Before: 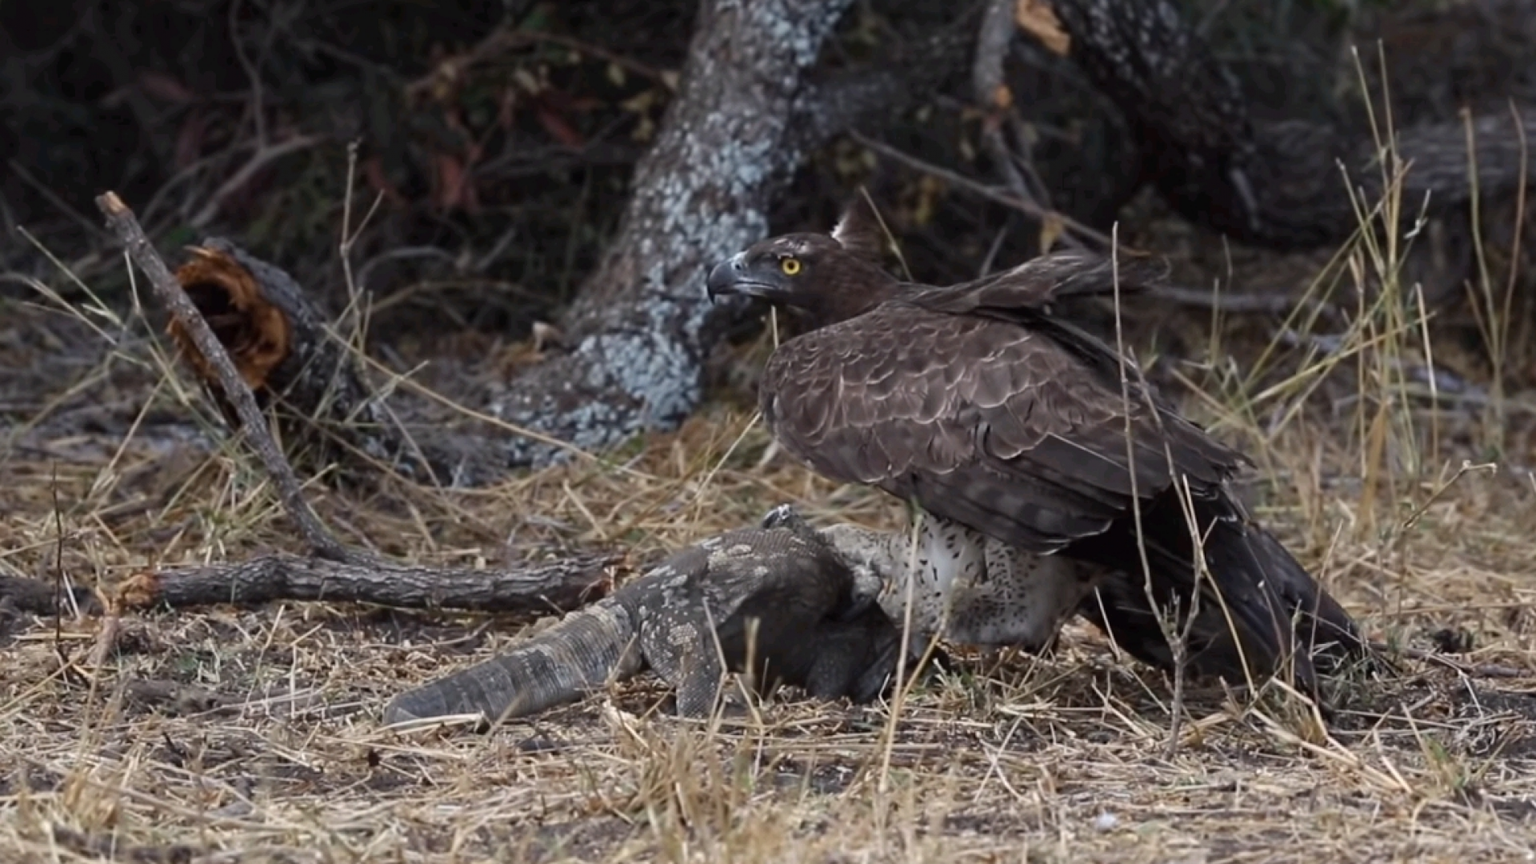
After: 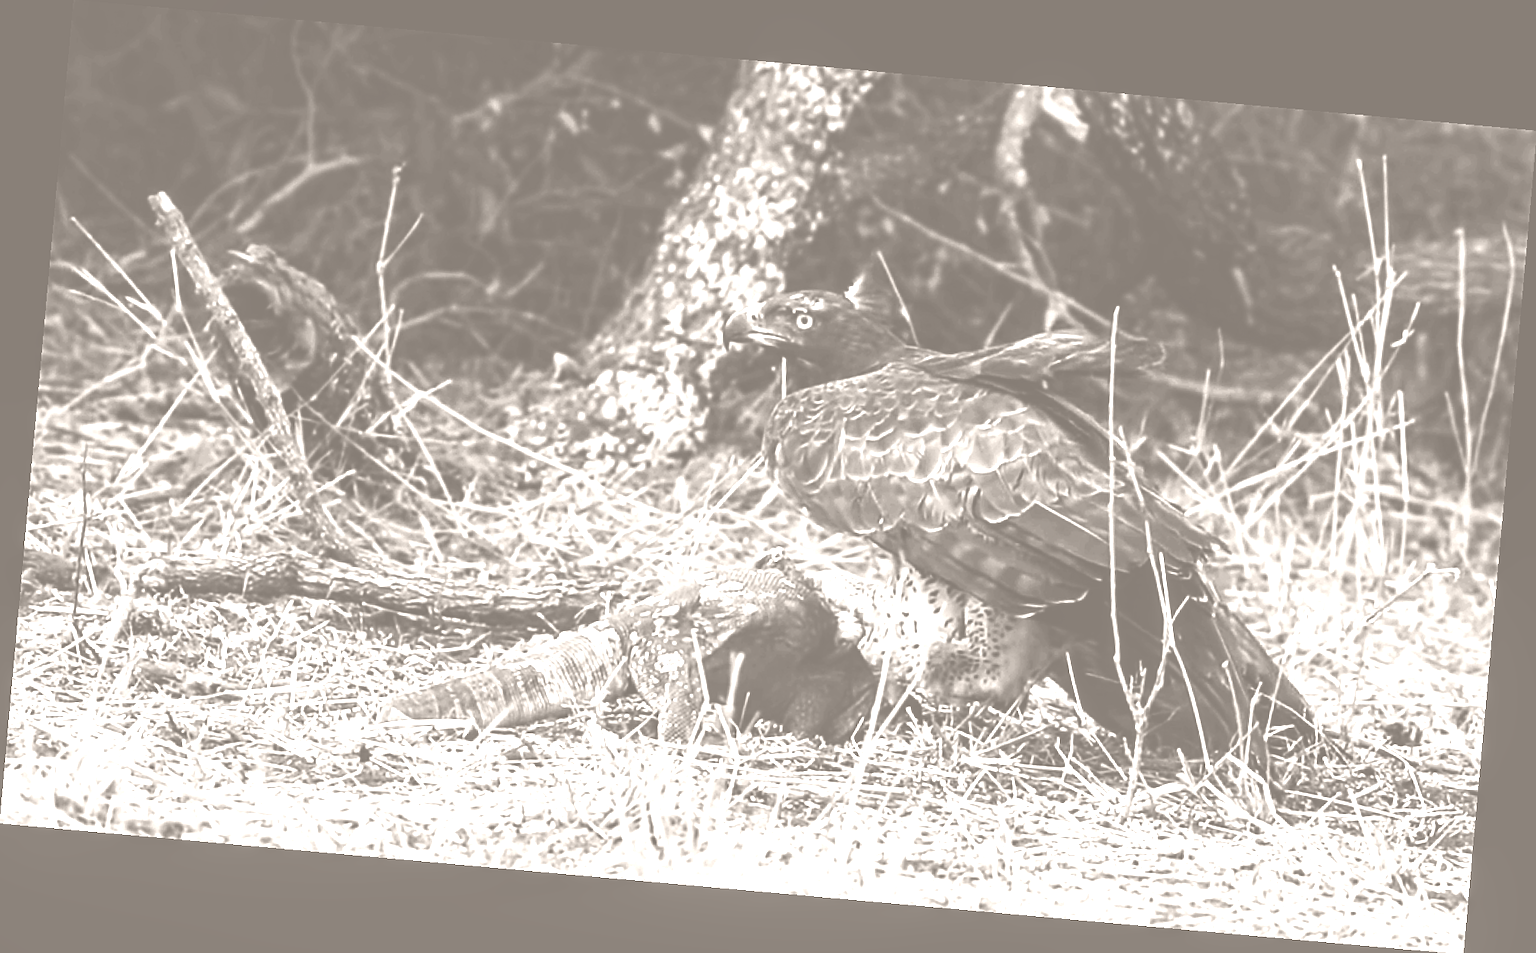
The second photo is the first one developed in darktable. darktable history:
rgb levels: mode RGB, independent channels, levels [[0, 0.474, 1], [0, 0.5, 1], [0, 0.5, 1]]
base curve: curves: ch0 [(0, 0.036) (0.007, 0.037) (0.604, 0.887) (1, 1)], preserve colors none
colorize: hue 34.49°, saturation 35.33%, source mix 100%, lightness 55%, version 1
rotate and perspective: rotation 5.12°, automatic cropping off
local contrast: on, module defaults
sharpen: on, module defaults
color balance rgb: perceptual saturation grading › global saturation 20%, perceptual saturation grading › highlights 2.68%, perceptual saturation grading › shadows 50%
exposure: exposure 0.6 EV, compensate highlight preservation false
